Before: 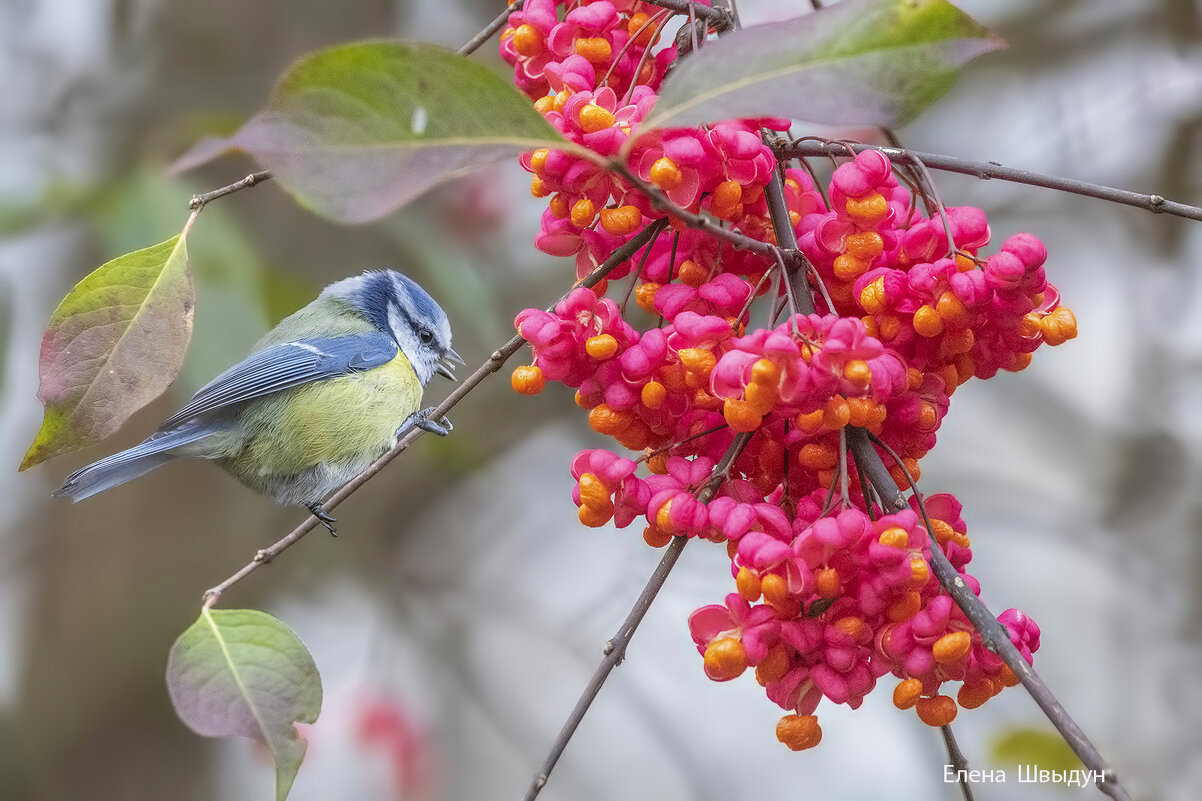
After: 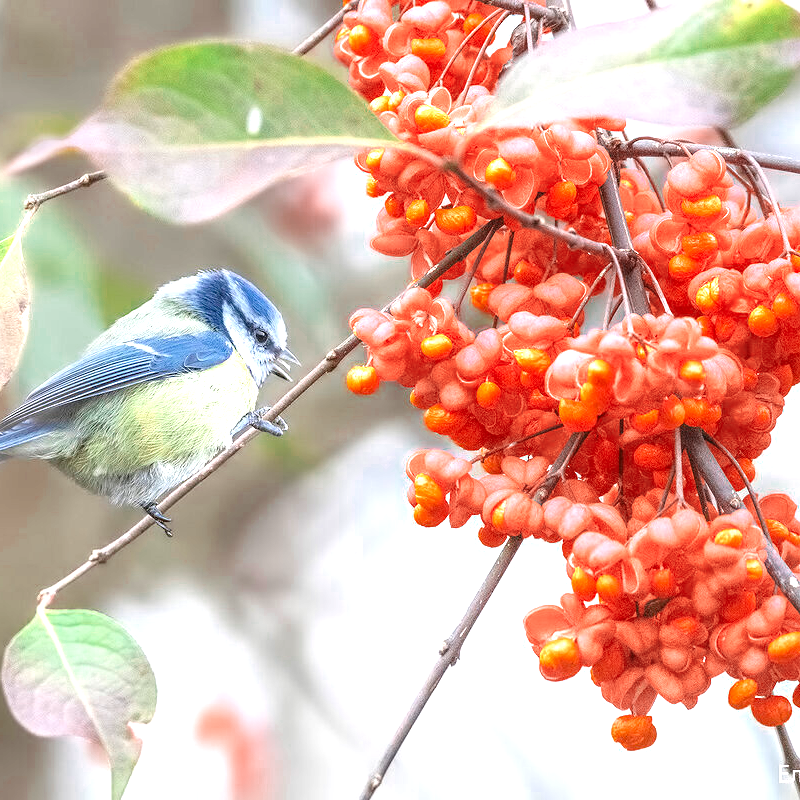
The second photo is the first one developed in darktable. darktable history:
sharpen: radius 2.903, amount 0.855, threshold 47.114
crop and rotate: left 13.738%, right 19.704%
exposure: black level correction 0, exposure 1.392 EV, compensate highlight preservation false
color zones: curves: ch0 [(0, 0.5) (0.125, 0.4) (0.25, 0.5) (0.375, 0.4) (0.5, 0.4) (0.625, 0.35) (0.75, 0.35) (0.875, 0.5)]; ch1 [(0, 0.35) (0.125, 0.45) (0.25, 0.35) (0.375, 0.35) (0.5, 0.35) (0.625, 0.35) (0.75, 0.45) (0.875, 0.35)]; ch2 [(0, 0.6) (0.125, 0.5) (0.25, 0.5) (0.375, 0.6) (0.5, 0.6) (0.625, 0.5) (0.75, 0.5) (0.875, 0.5)]
